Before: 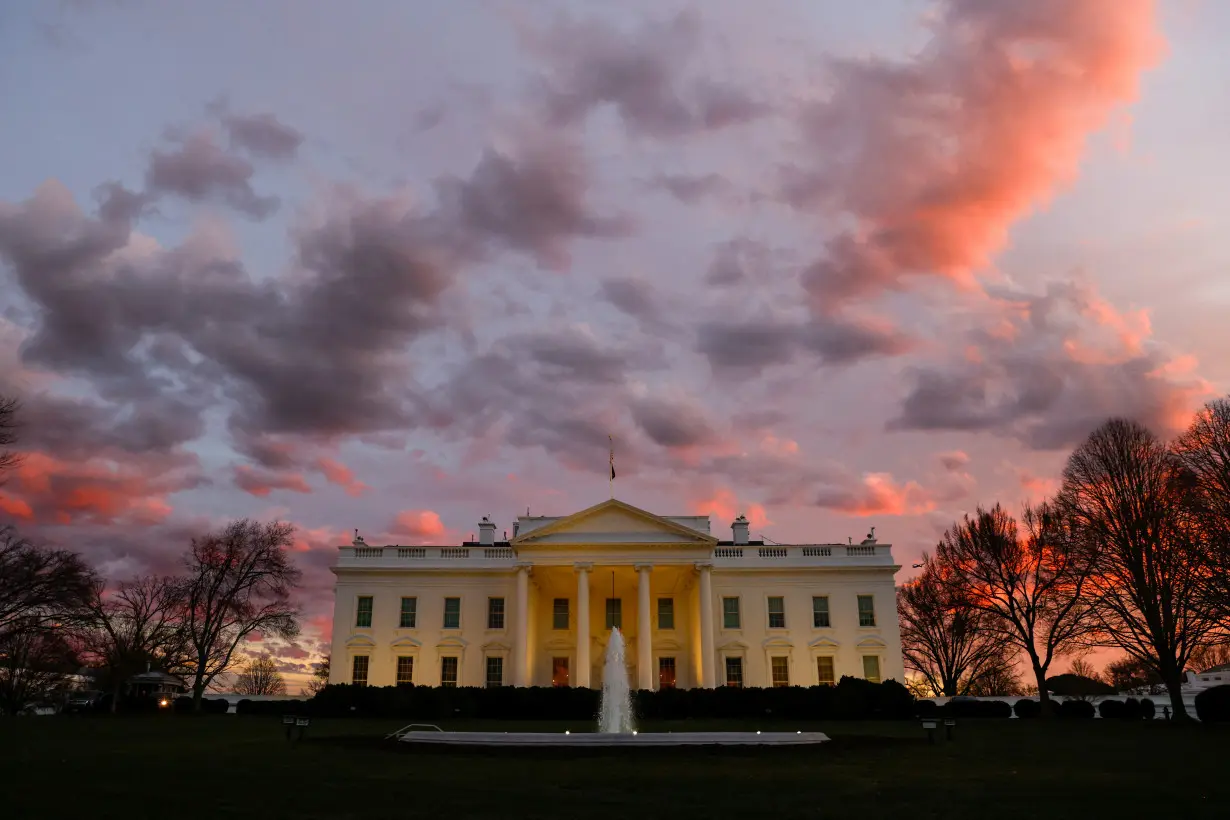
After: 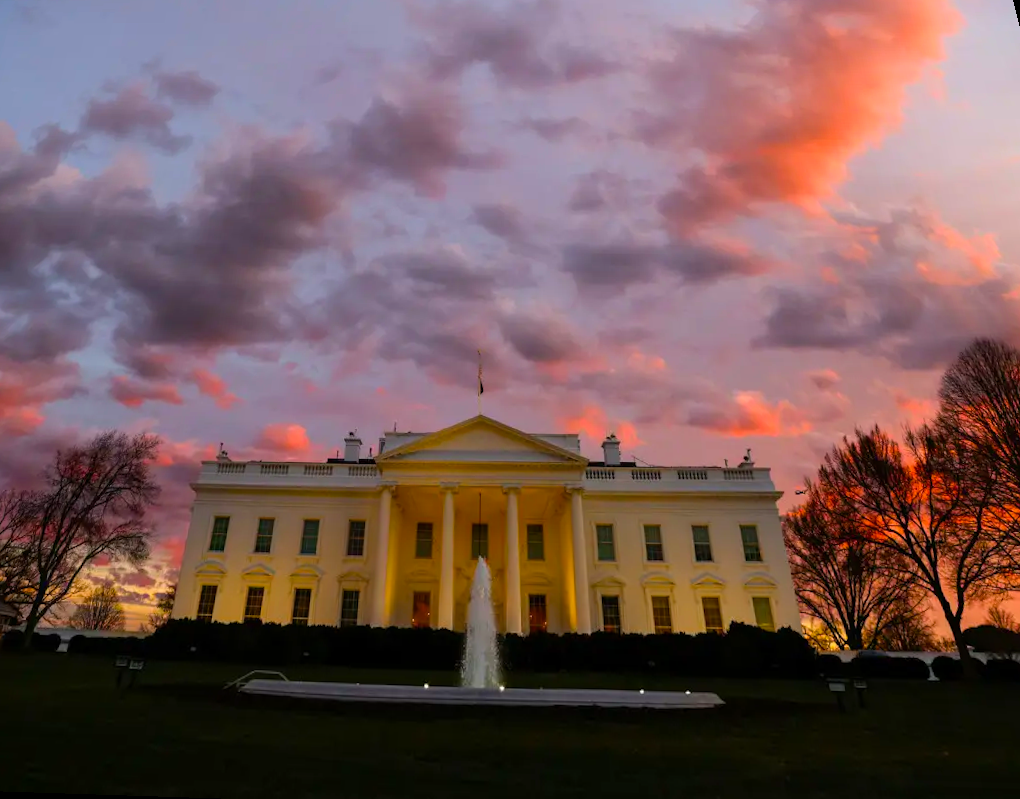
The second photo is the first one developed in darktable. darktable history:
rotate and perspective: rotation 0.72°, lens shift (vertical) -0.352, lens shift (horizontal) -0.051, crop left 0.152, crop right 0.859, crop top 0.019, crop bottom 0.964
color balance rgb: linear chroma grading › global chroma 13.3%, global vibrance 41.49%
